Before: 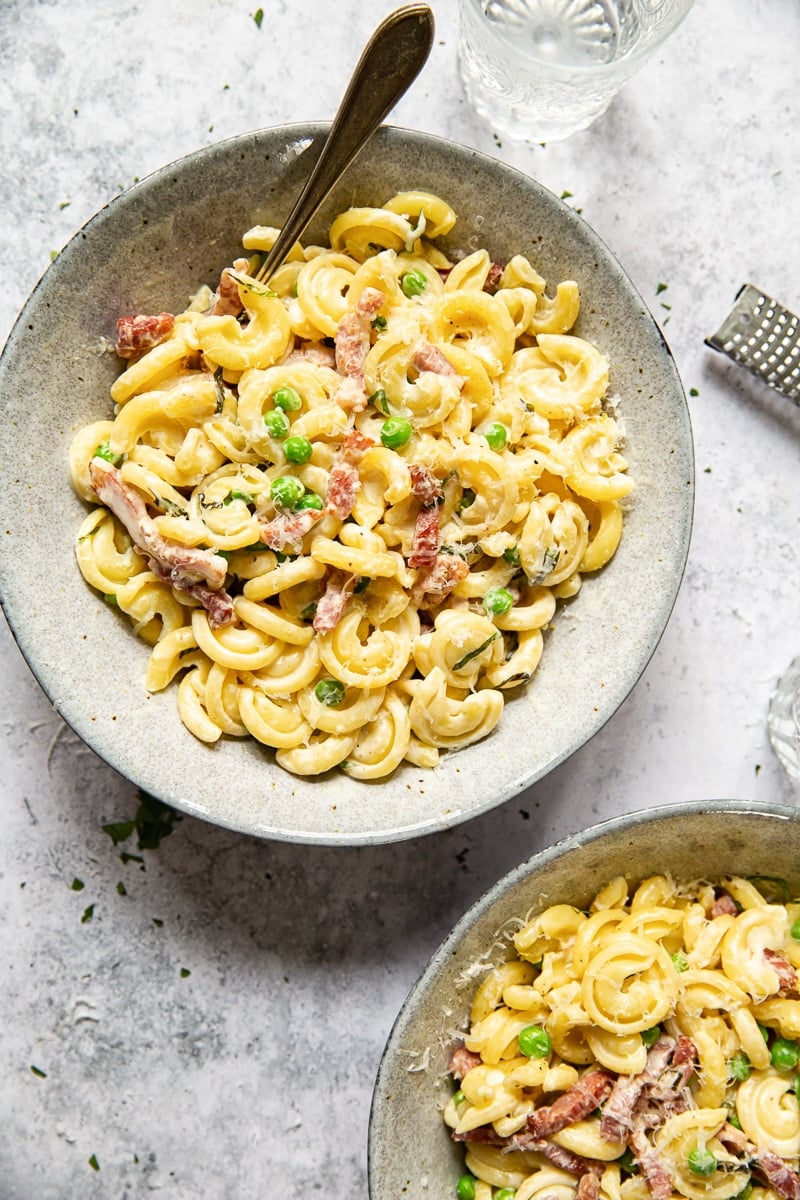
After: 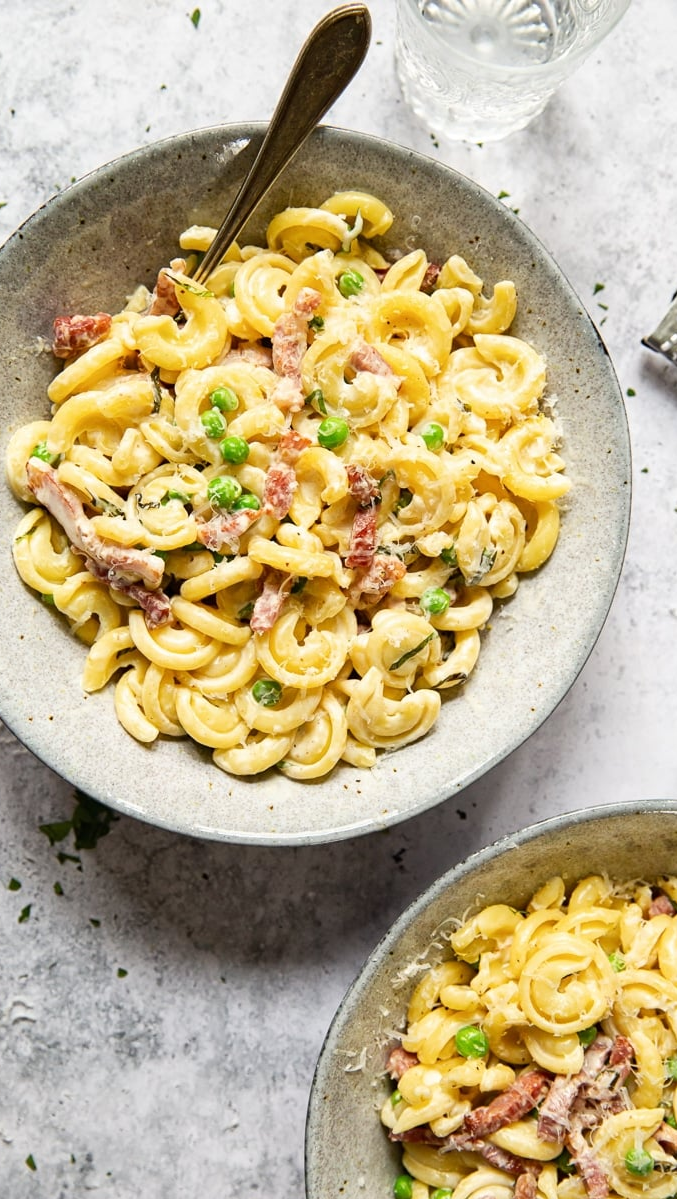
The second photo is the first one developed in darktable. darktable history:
crop: left 7.996%, right 7.376%
